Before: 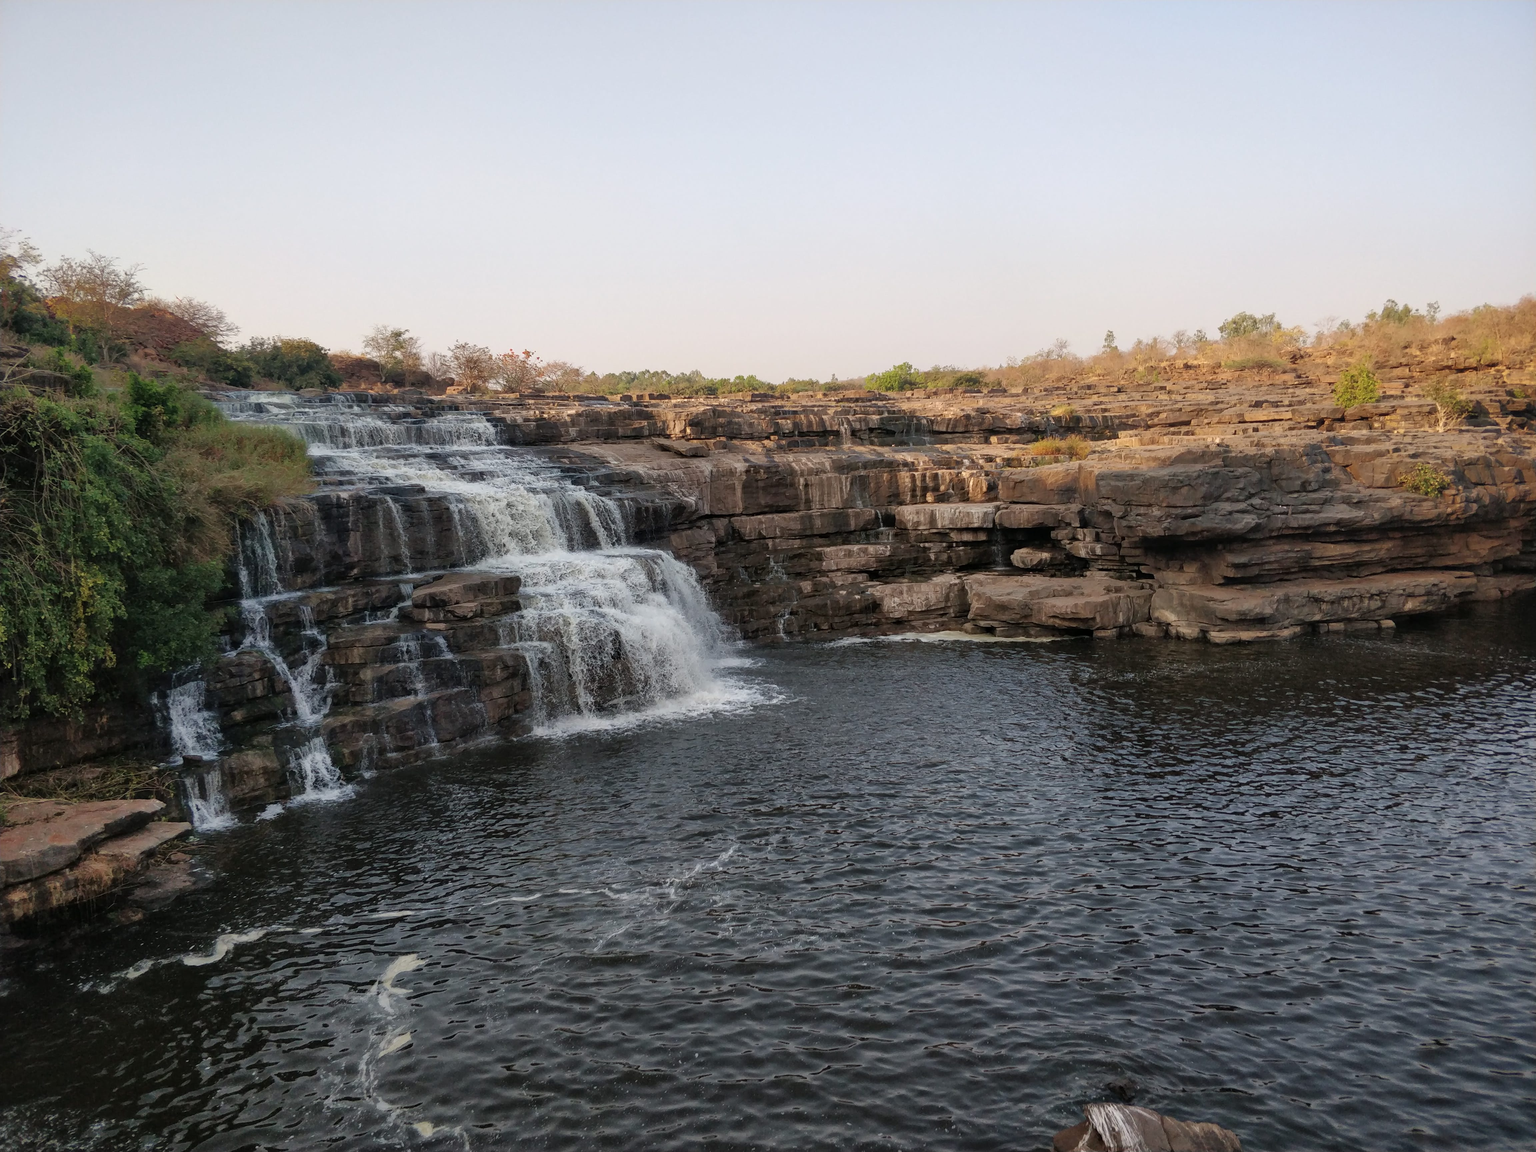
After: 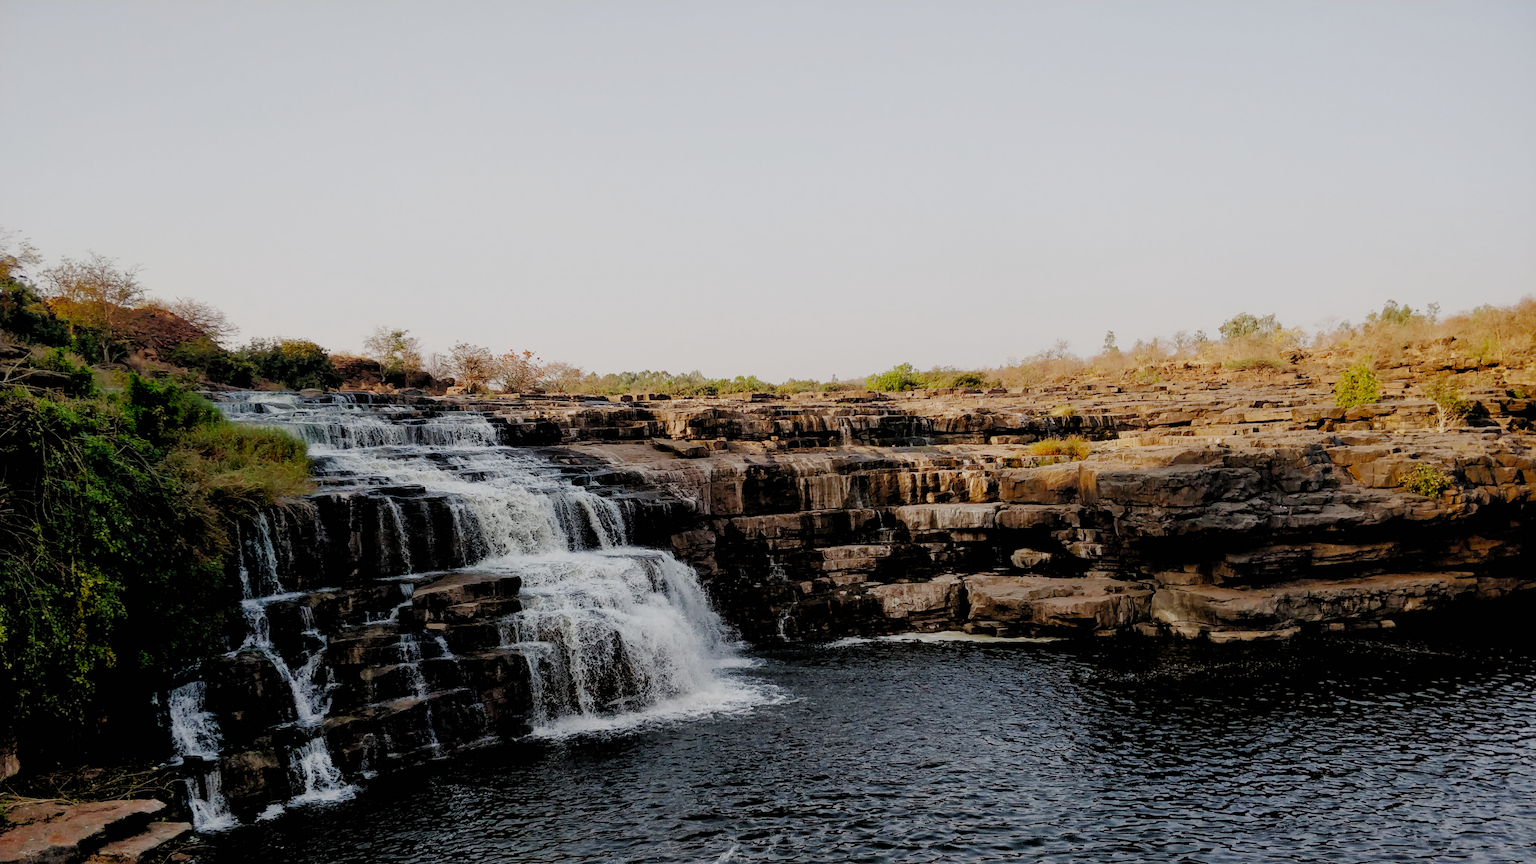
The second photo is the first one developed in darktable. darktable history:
crop: bottom 24.967%
filmic rgb: black relative exposure -2.85 EV, white relative exposure 4.56 EV, hardness 1.77, contrast 1.25, preserve chrominance no, color science v5 (2021)
